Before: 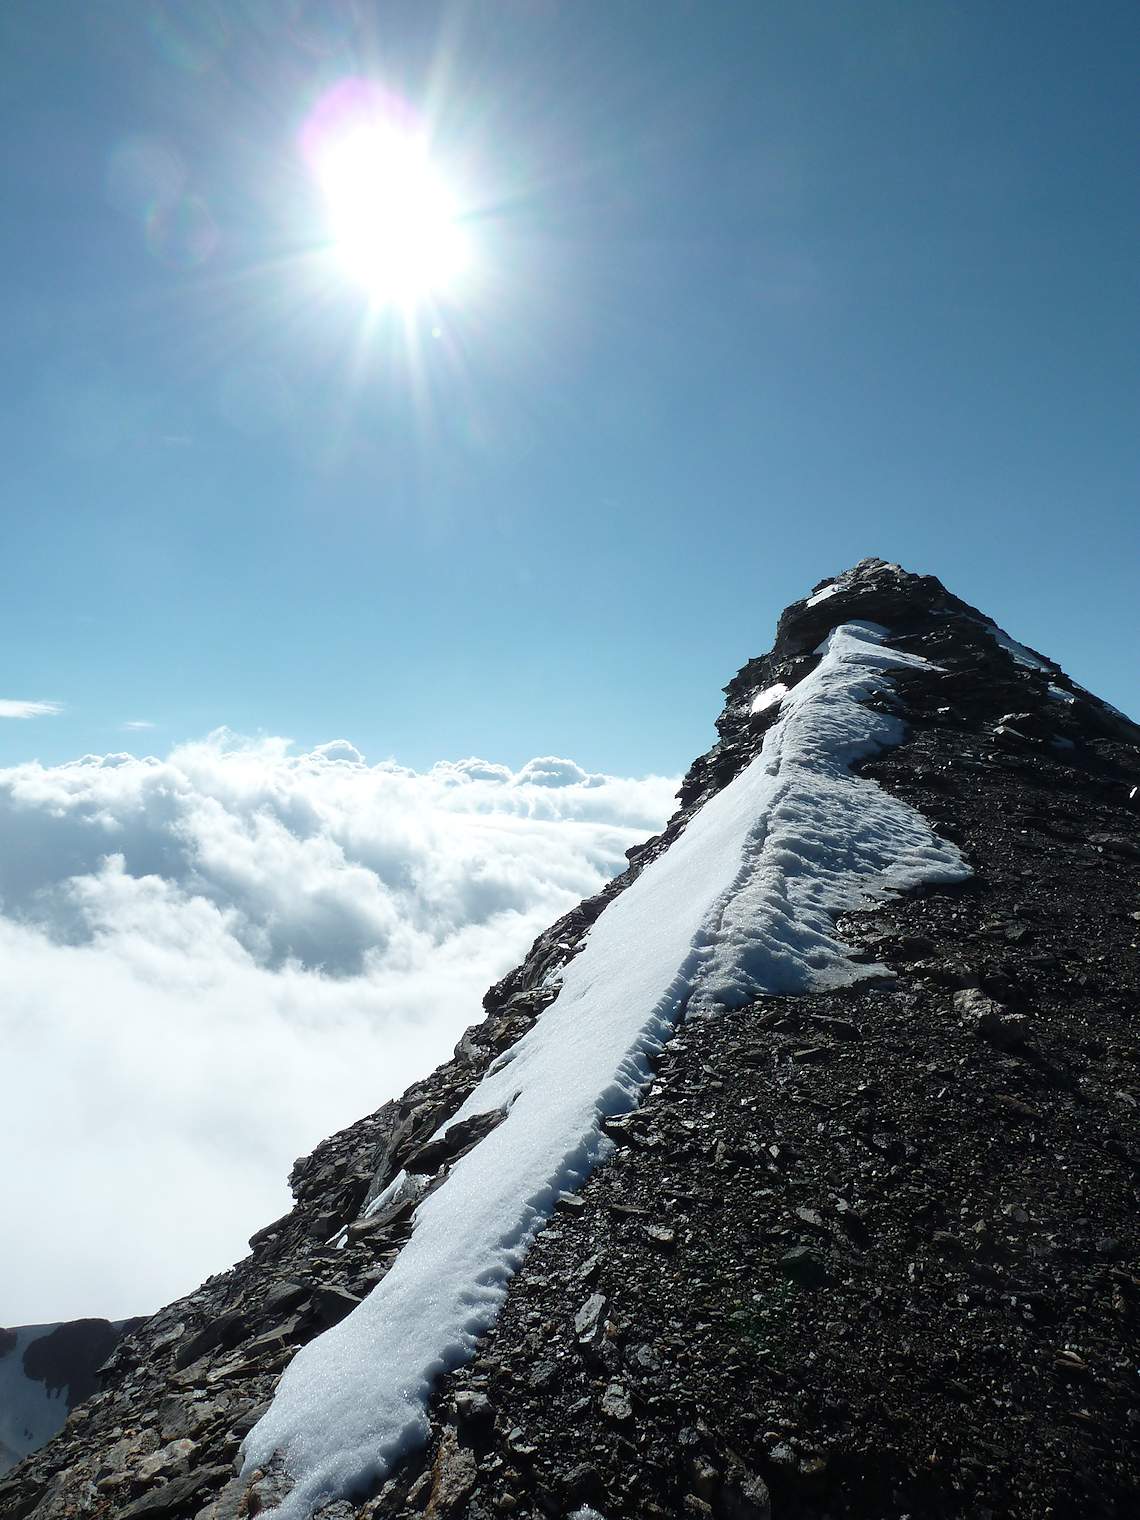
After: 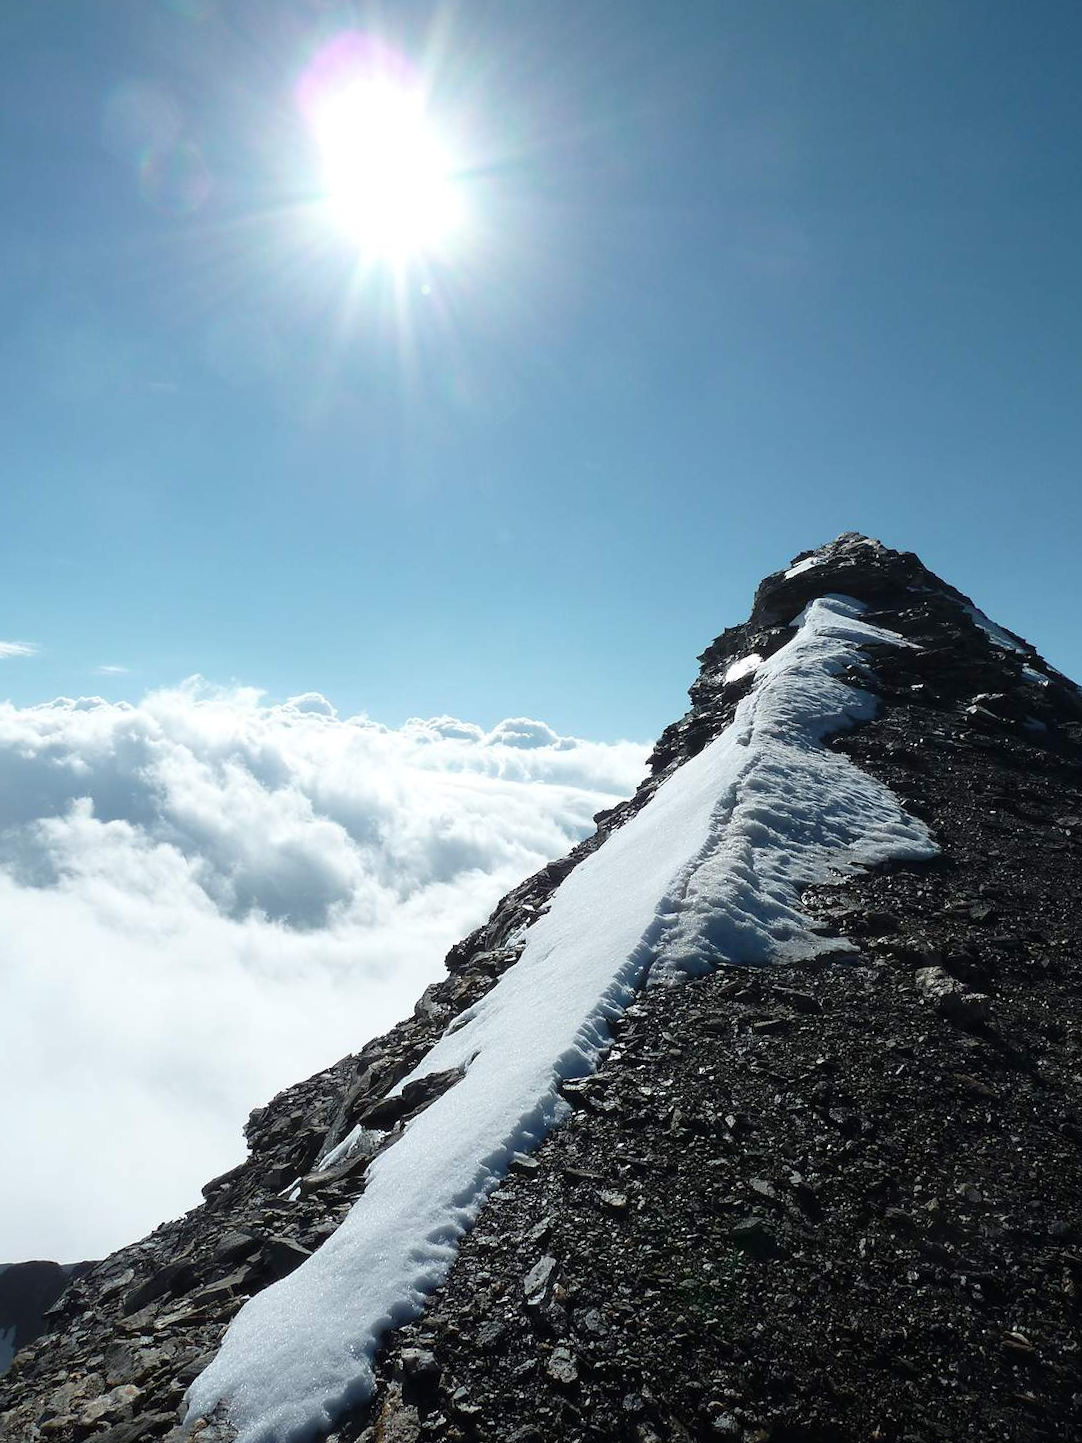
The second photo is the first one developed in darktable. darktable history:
crop and rotate: angle -2.32°
